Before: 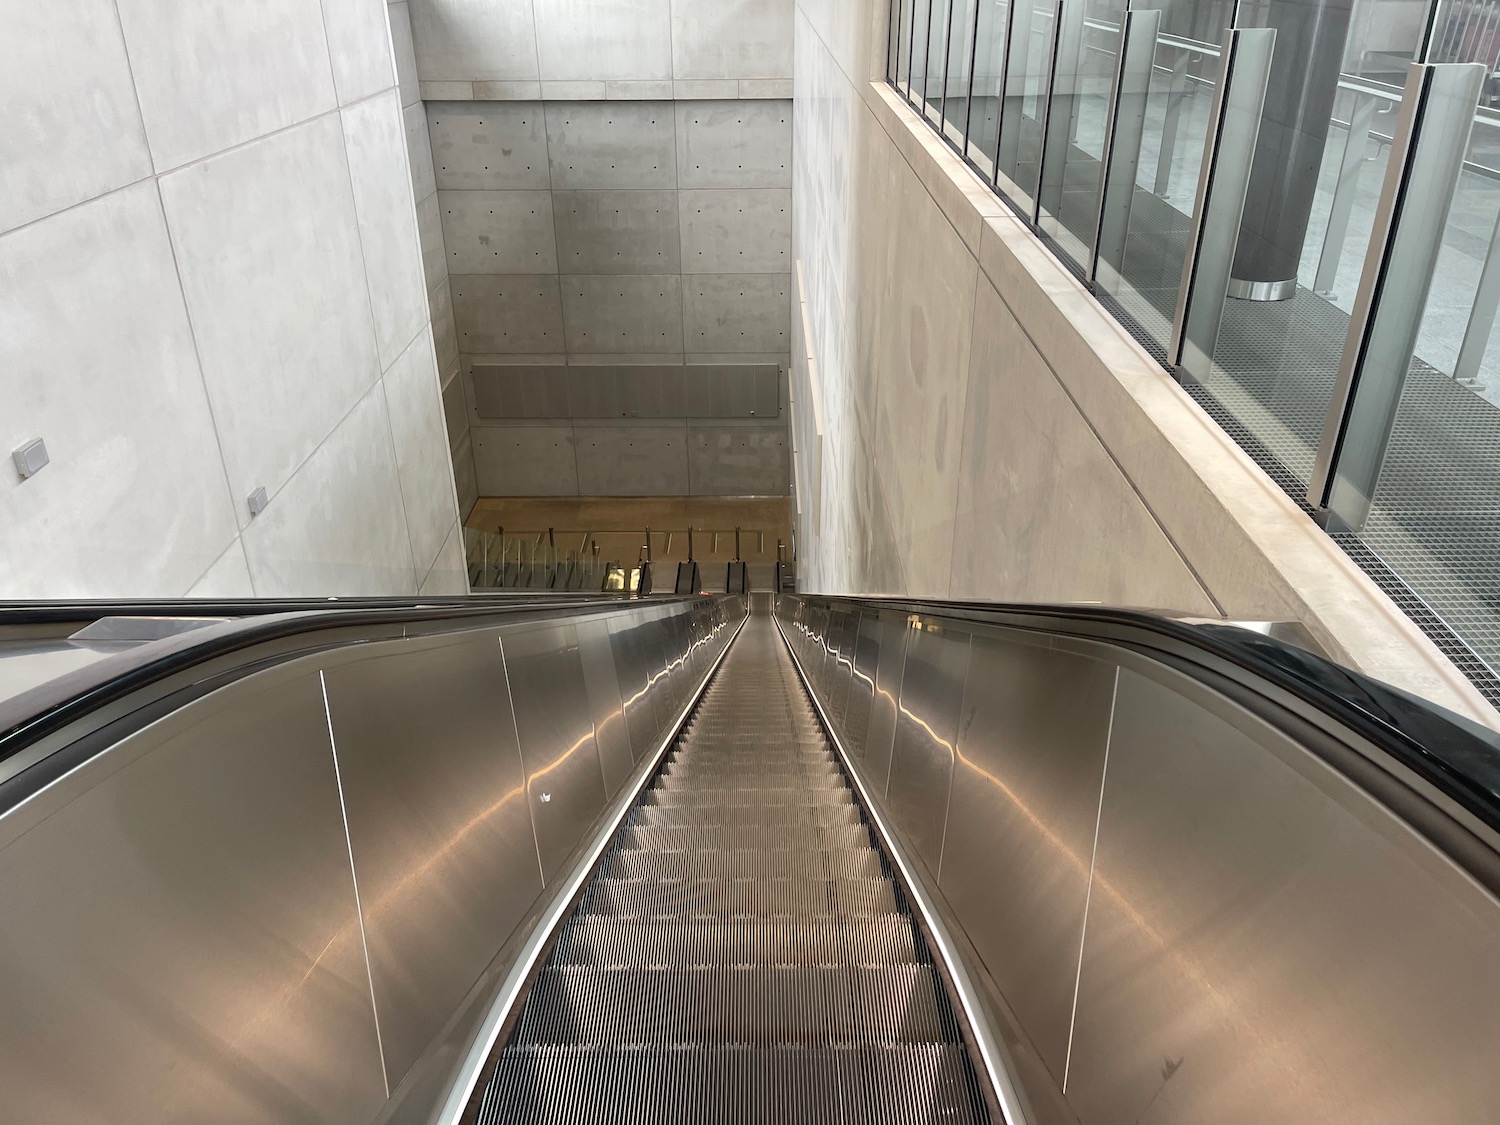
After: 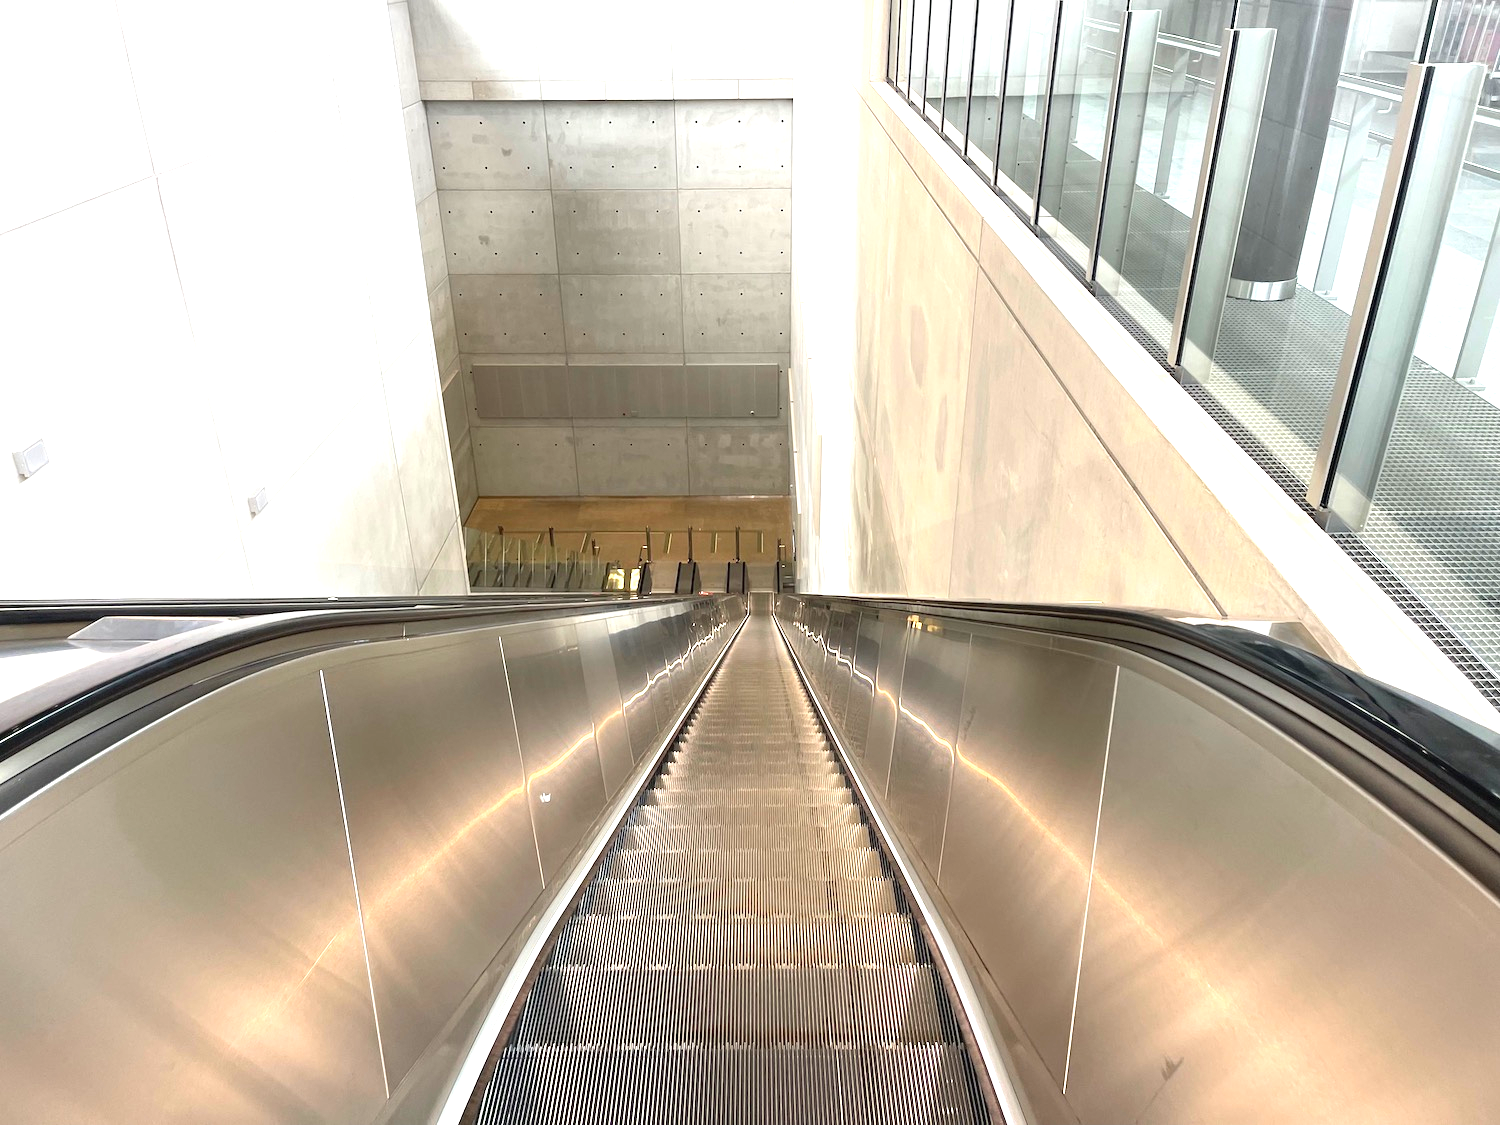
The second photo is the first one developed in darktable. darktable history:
color contrast: green-magenta contrast 1.2, blue-yellow contrast 1.2
contrast brightness saturation: saturation -0.05
exposure: black level correction 0, exposure 1.2 EV, compensate exposure bias true, compensate highlight preservation false
